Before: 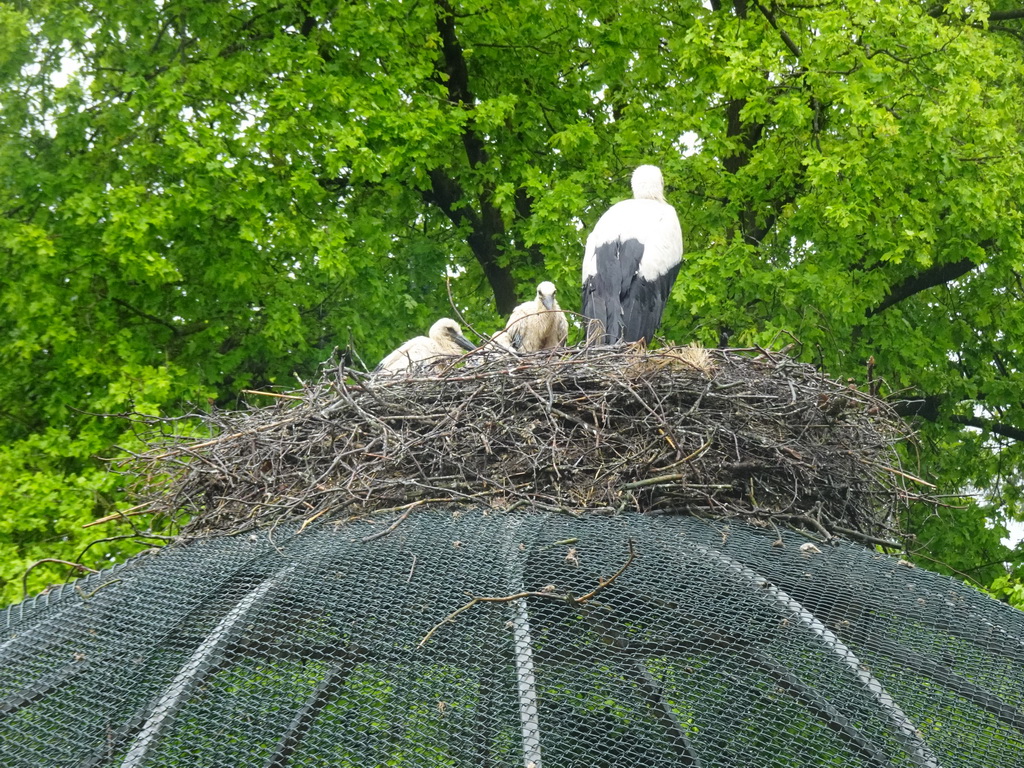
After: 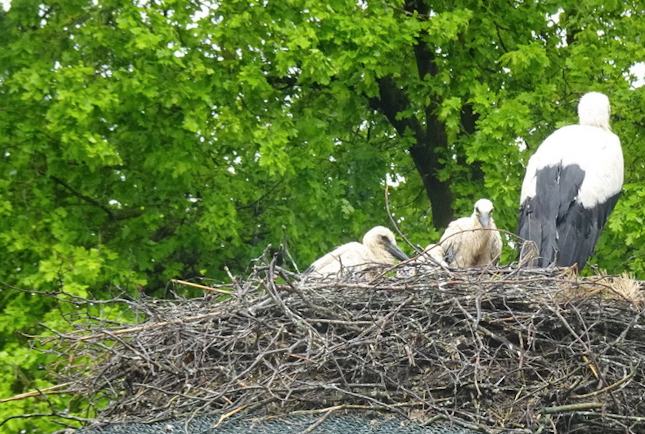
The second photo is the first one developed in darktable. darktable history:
shadows and highlights: shadows 53.16, soften with gaussian
contrast brightness saturation: saturation -0.034
crop and rotate: angle -5.22°, left 1.983%, top 6.708%, right 27.567%, bottom 30.092%
